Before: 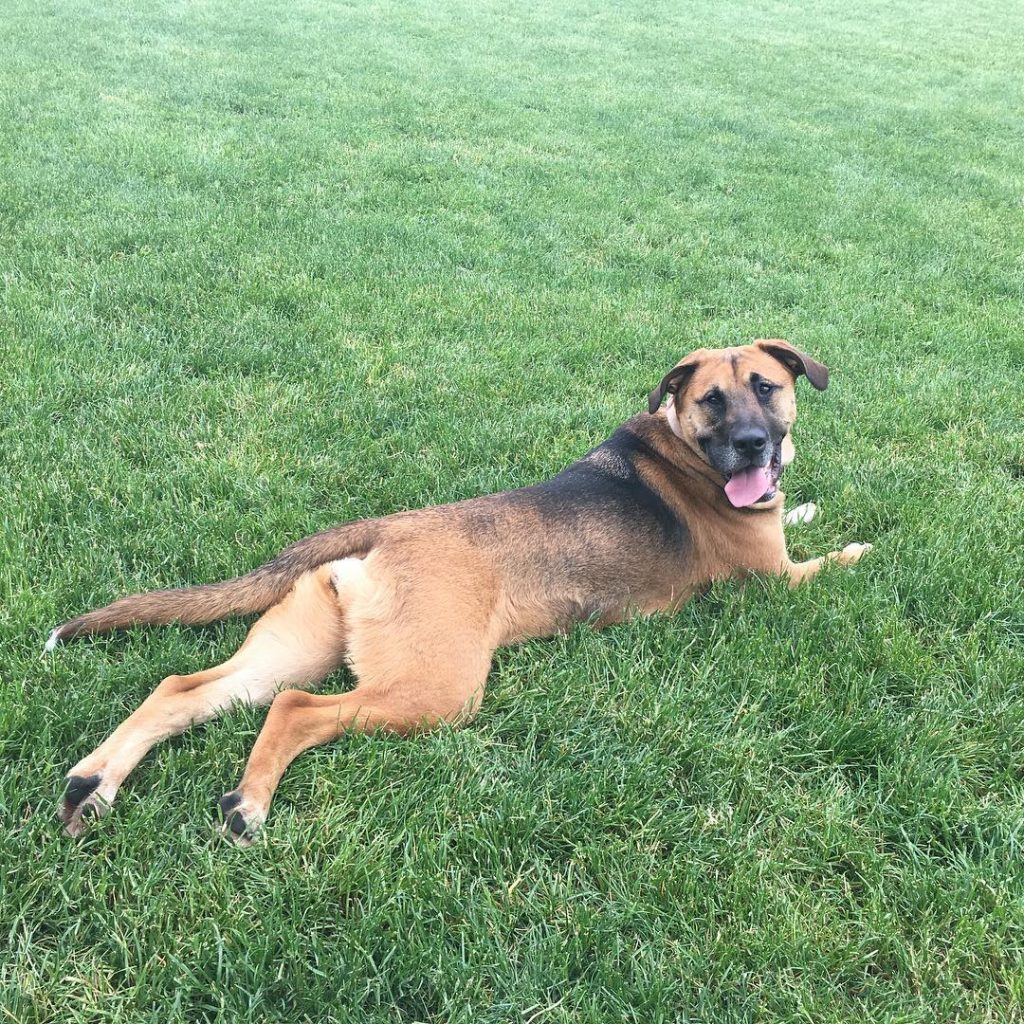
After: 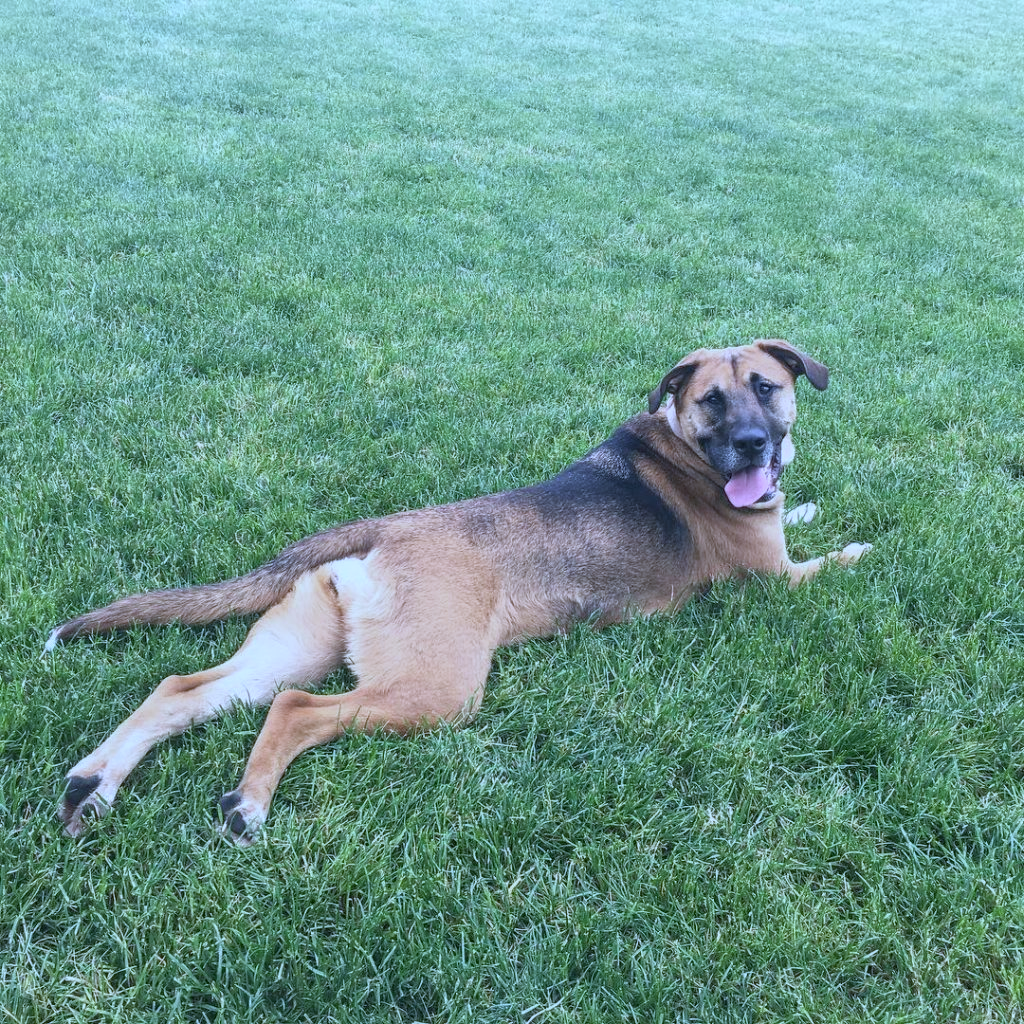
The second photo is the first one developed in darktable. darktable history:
white balance: red 0.871, blue 1.249
local contrast: detail 110%
exposure: black level correction 0.001, exposure -0.2 EV, compensate highlight preservation false
